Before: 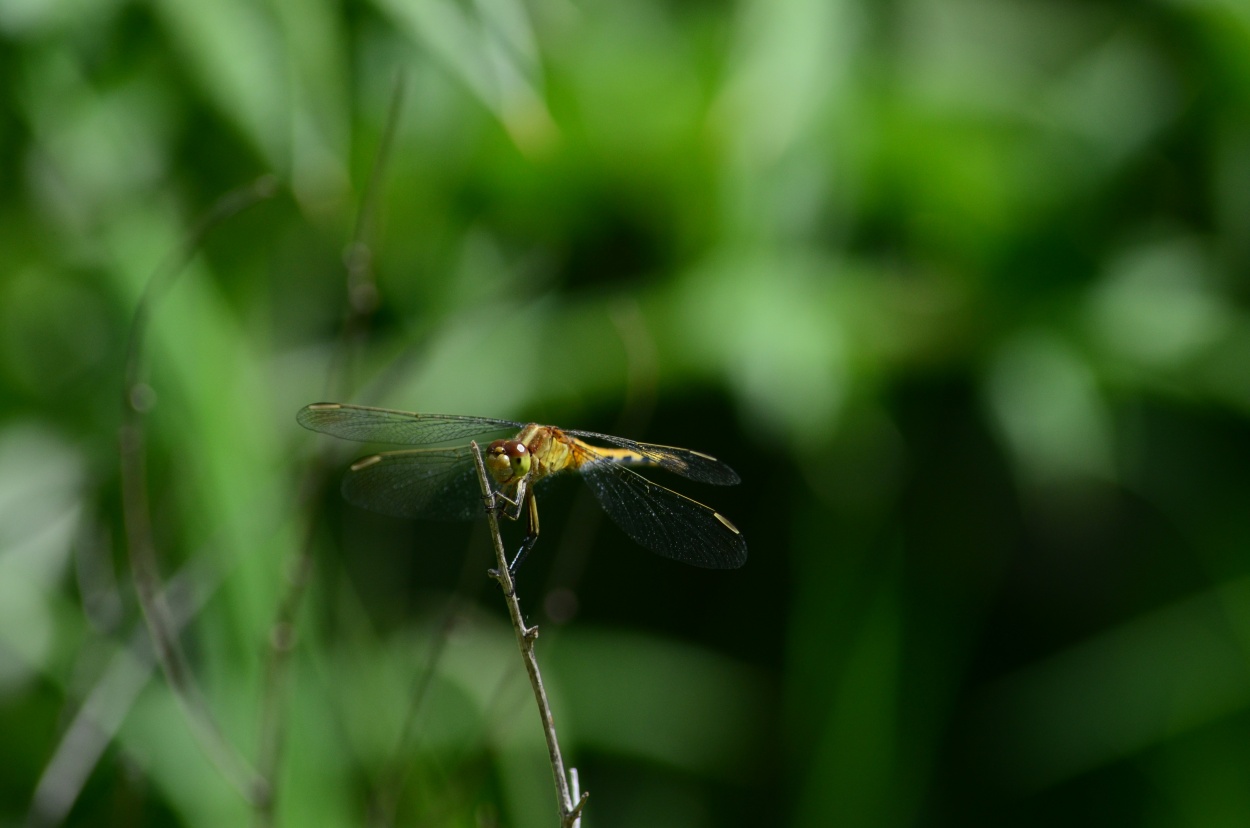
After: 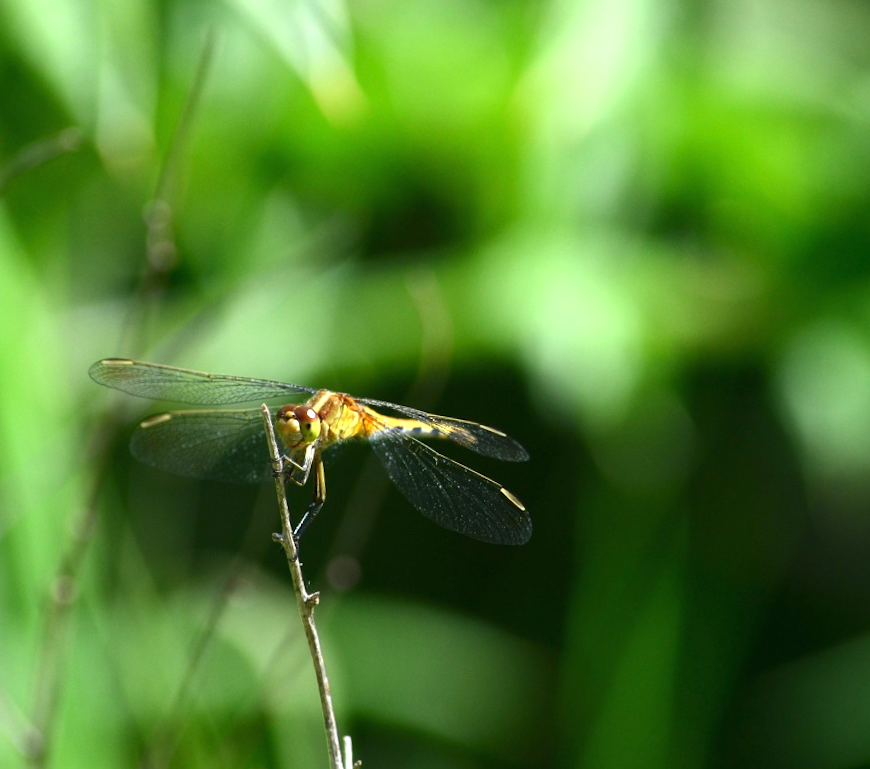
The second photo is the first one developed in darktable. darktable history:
crop and rotate: angle -2.91°, left 14.188%, top 0.033%, right 10.924%, bottom 0.054%
exposure: black level correction 0, exposure 1.199 EV, compensate highlight preservation false
